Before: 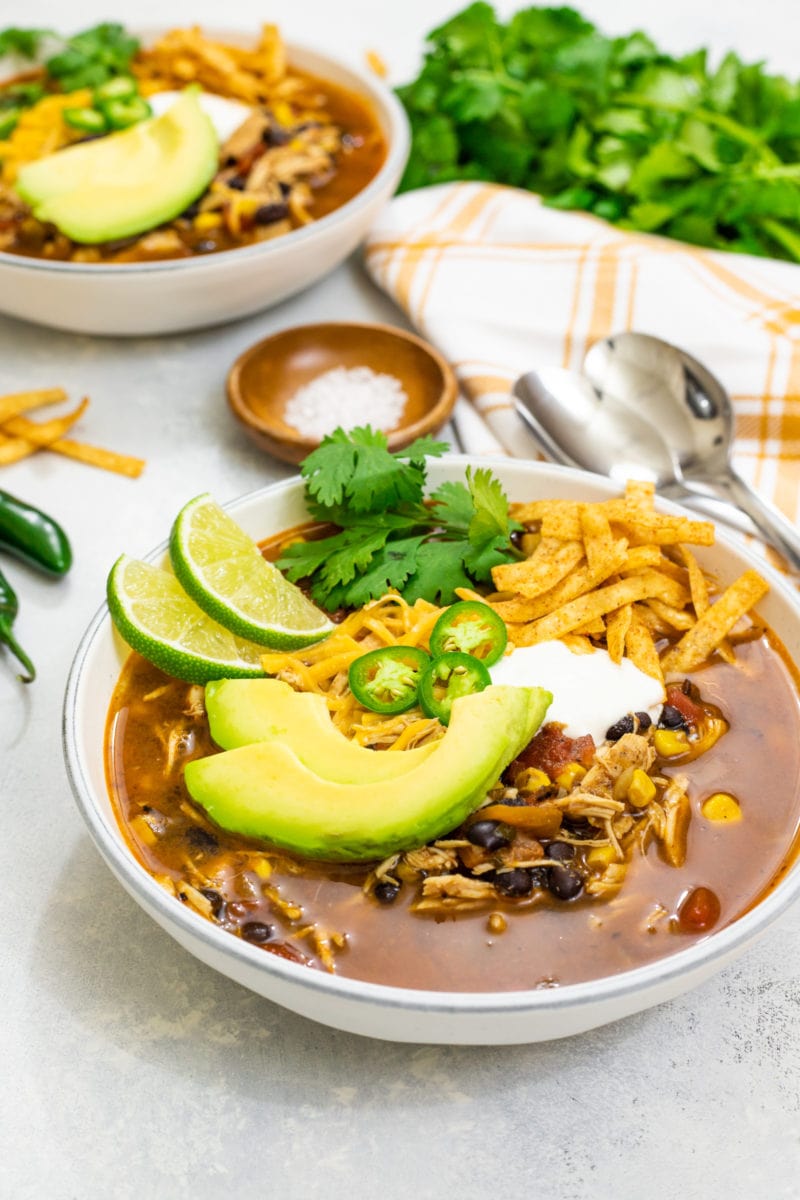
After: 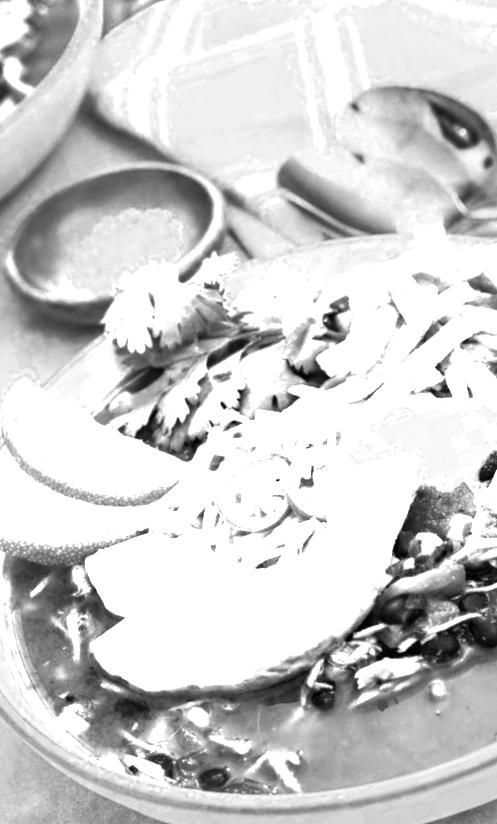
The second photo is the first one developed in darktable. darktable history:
color zones: curves: ch0 [(0, 0.554) (0.146, 0.662) (0.293, 0.86) (0.503, 0.774) (0.637, 0.106) (0.74, 0.072) (0.866, 0.488) (0.998, 0.569)]; ch1 [(0, 0) (0.143, 0) (0.286, 0) (0.429, 0) (0.571, 0) (0.714, 0) (0.857, 0)]
crop and rotate: angle 19.23°, left 6.931%, right 3.683%, bottom 1.16%
contrast brightness saturation: contrast 0.078, saturation 0.199
tone equalizer: -7 EV 0.18 EV, -6 EV 0.089 EV, -5 EV 0.062 EV, -4 EV 0.076 EV, -2 EV -0.029 EV, -1 EV -0.024 EV, +0 EV -0.081 EV, smoothing 1
shadows and highlights: radius 262.73, highlights color adjustment 0.321%, soften with gaussian
